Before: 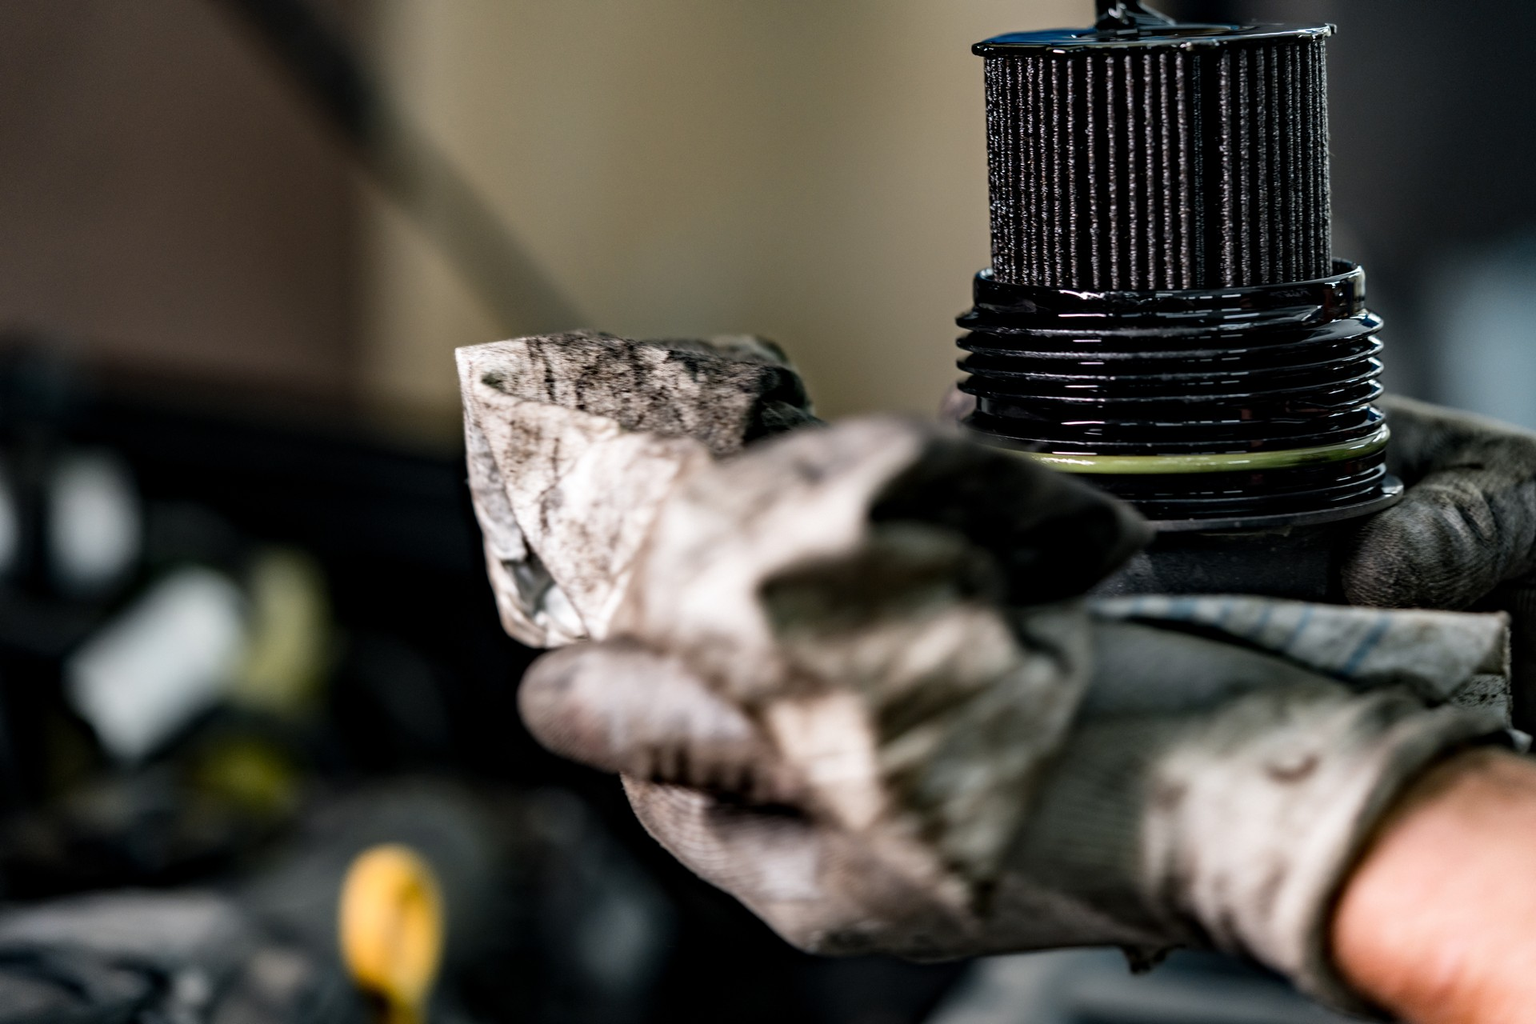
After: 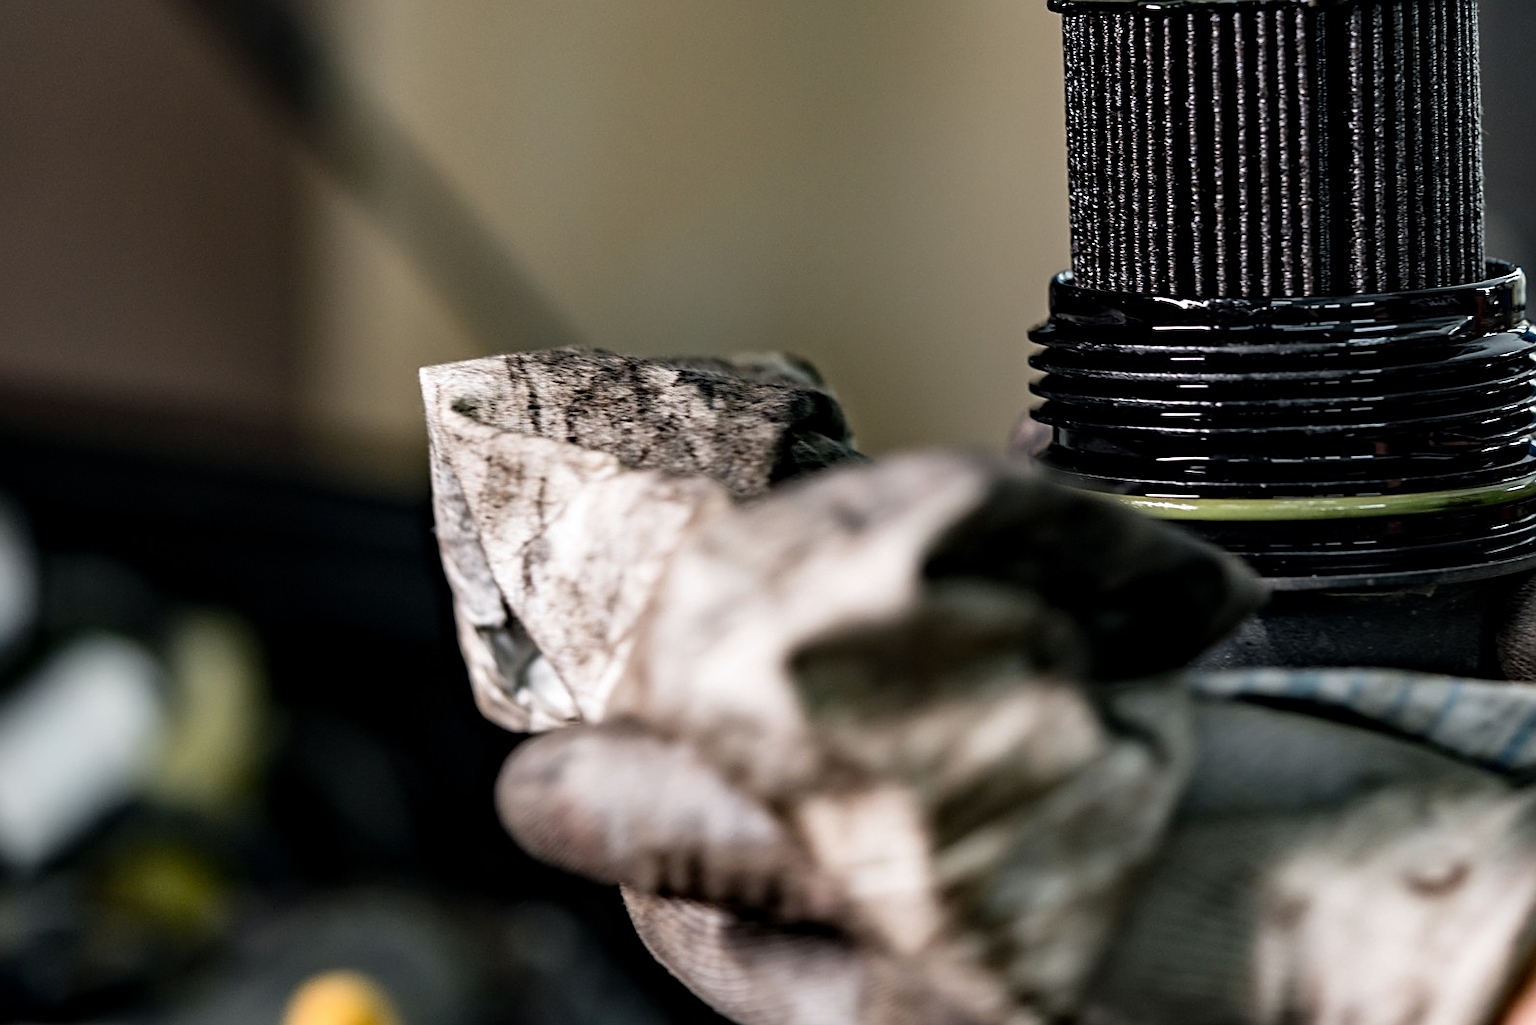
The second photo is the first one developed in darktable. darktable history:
crop and rotate: left 7.203%, top 4.52%, right 10.556%, bottom 13.122%
sharpen: on, module defaults
